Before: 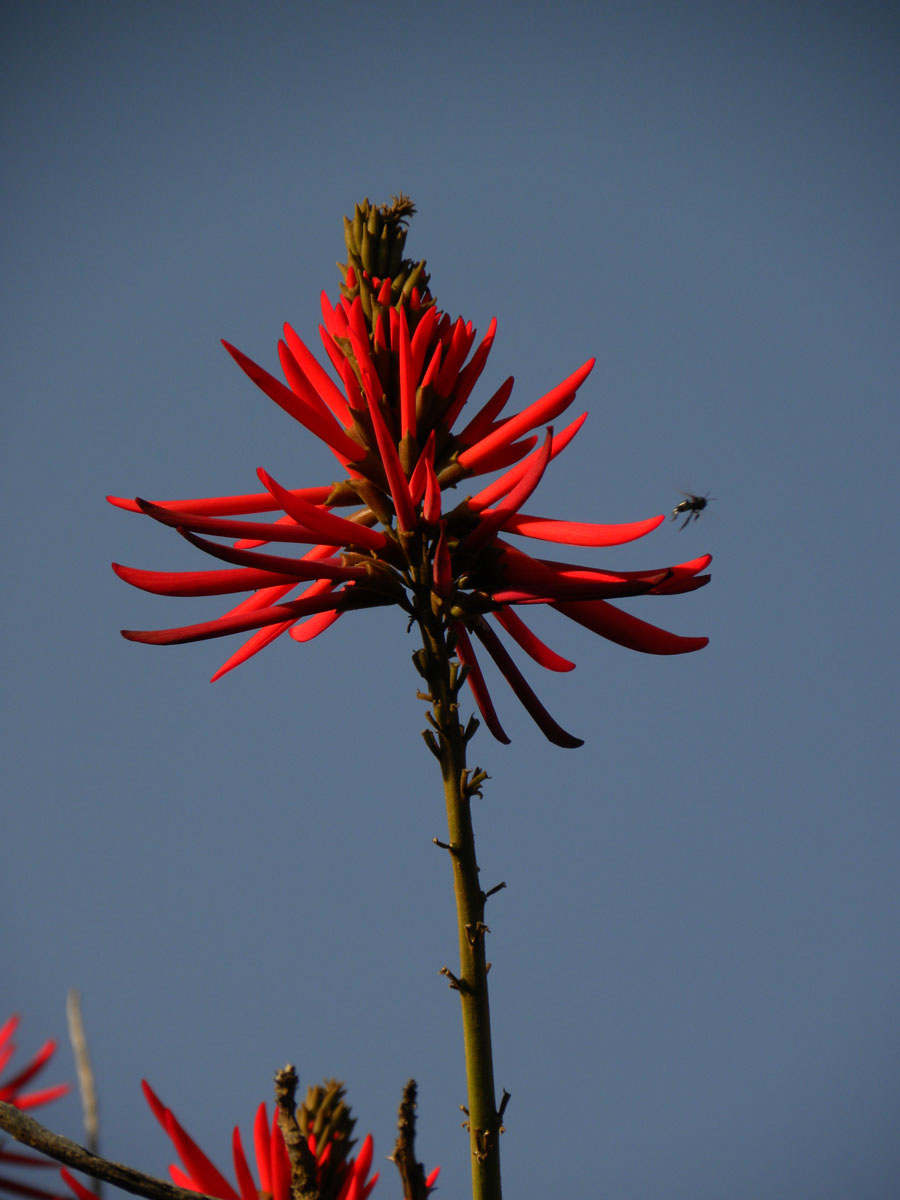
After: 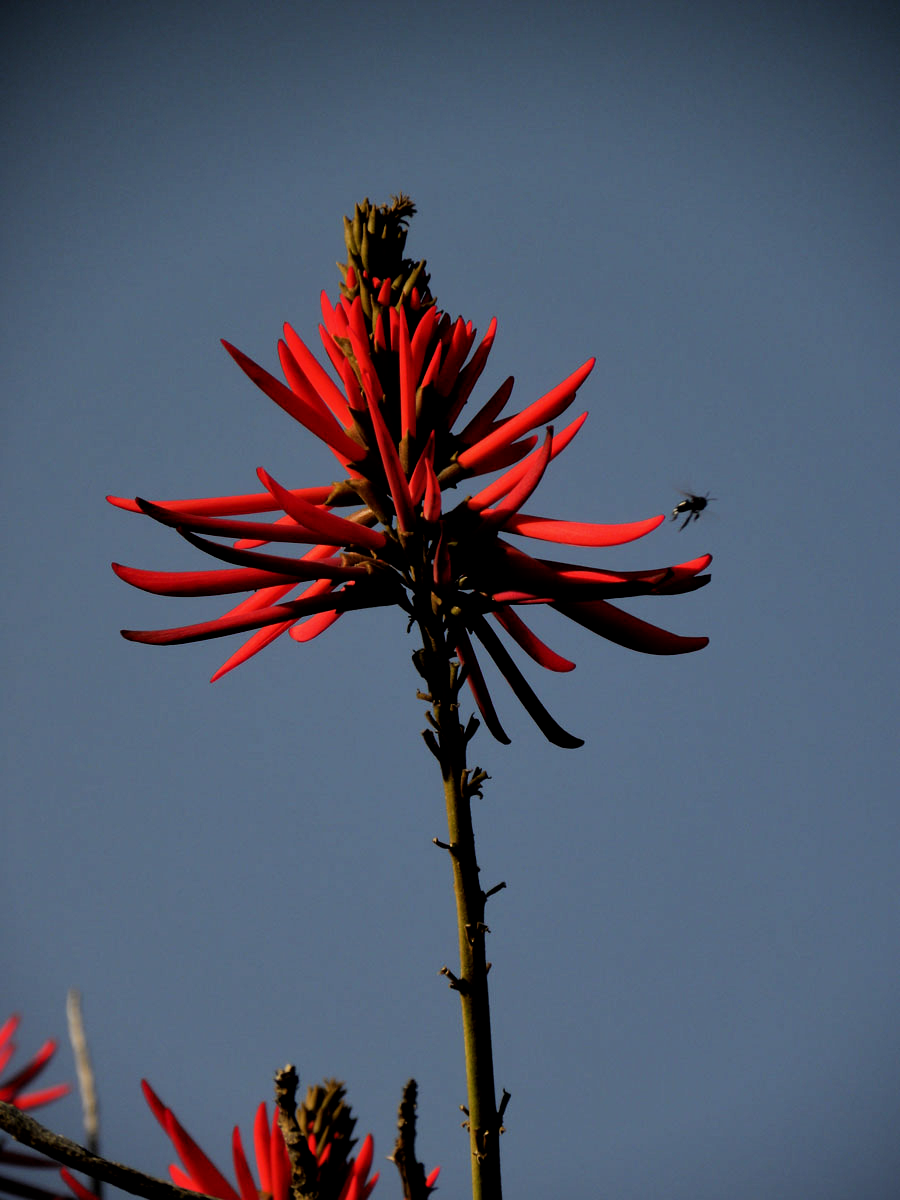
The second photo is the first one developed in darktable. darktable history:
local contrast: mode bilateral grid, contrast 20, coarseness 50, detail 120%, midtone range 0.2
filmic rgb: black relative exposure -5.07 EV, white relative exposure 3.99 EV, threshold 3.02 EV, hardness 2.89, contrast 1.297, highlights saturation mix -30.09%, enable highlight reconstruction true
